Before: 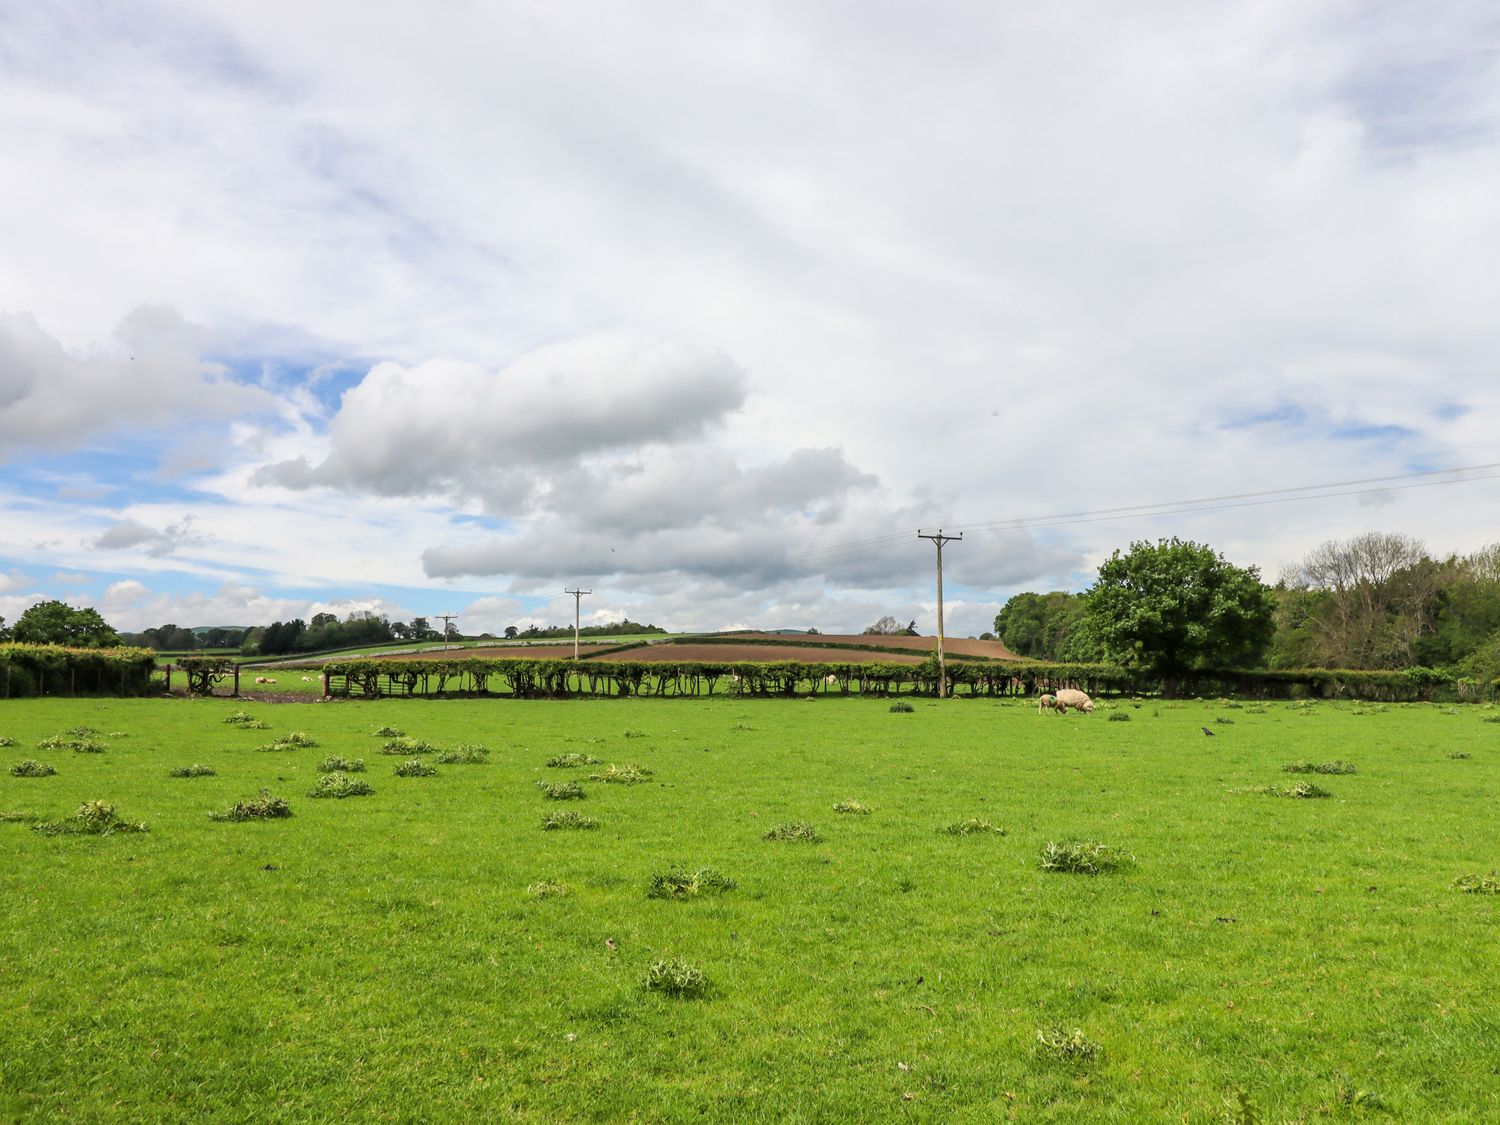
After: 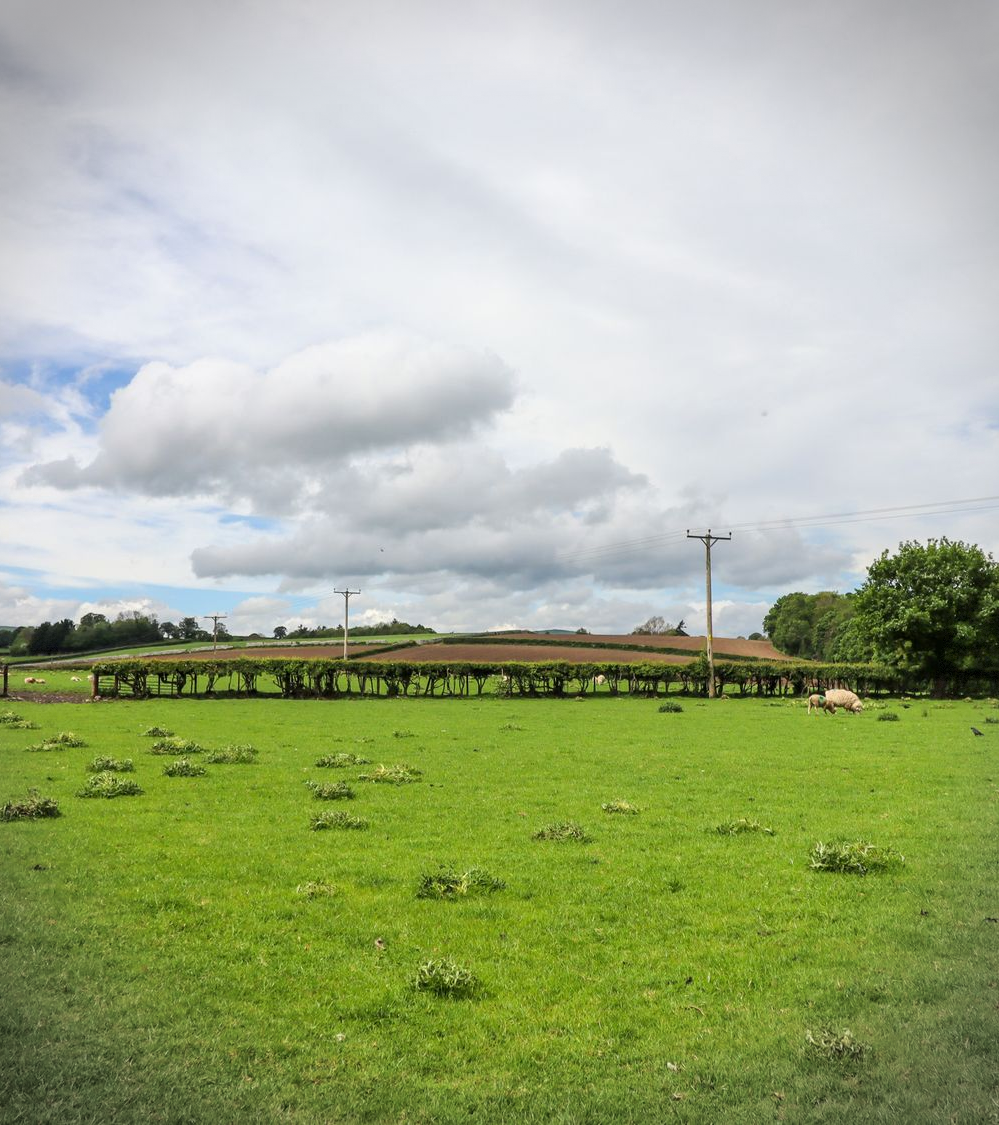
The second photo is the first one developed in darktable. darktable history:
crop: left 15.419%, right 17.914%
vignetting: dithering 8-bit output, unbound false
